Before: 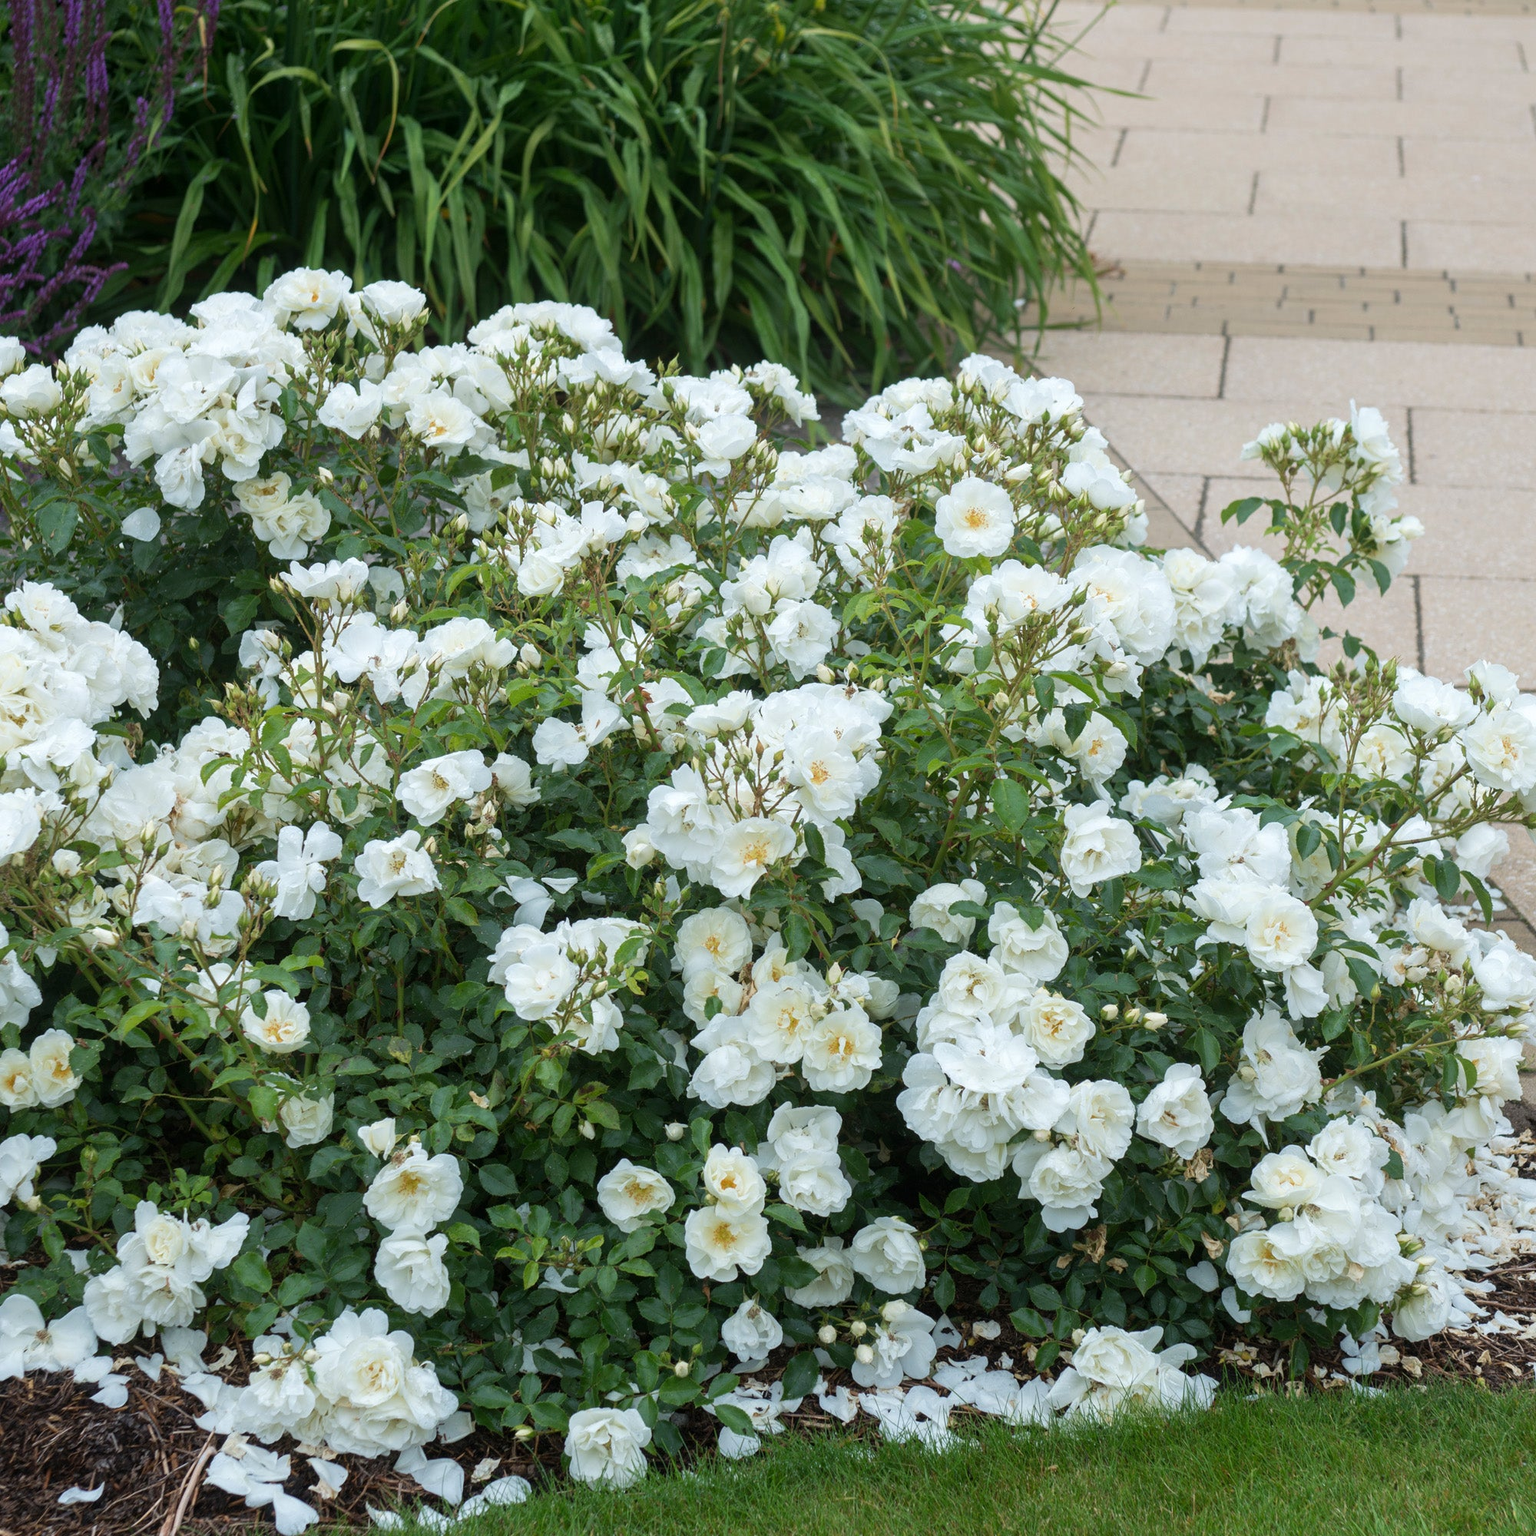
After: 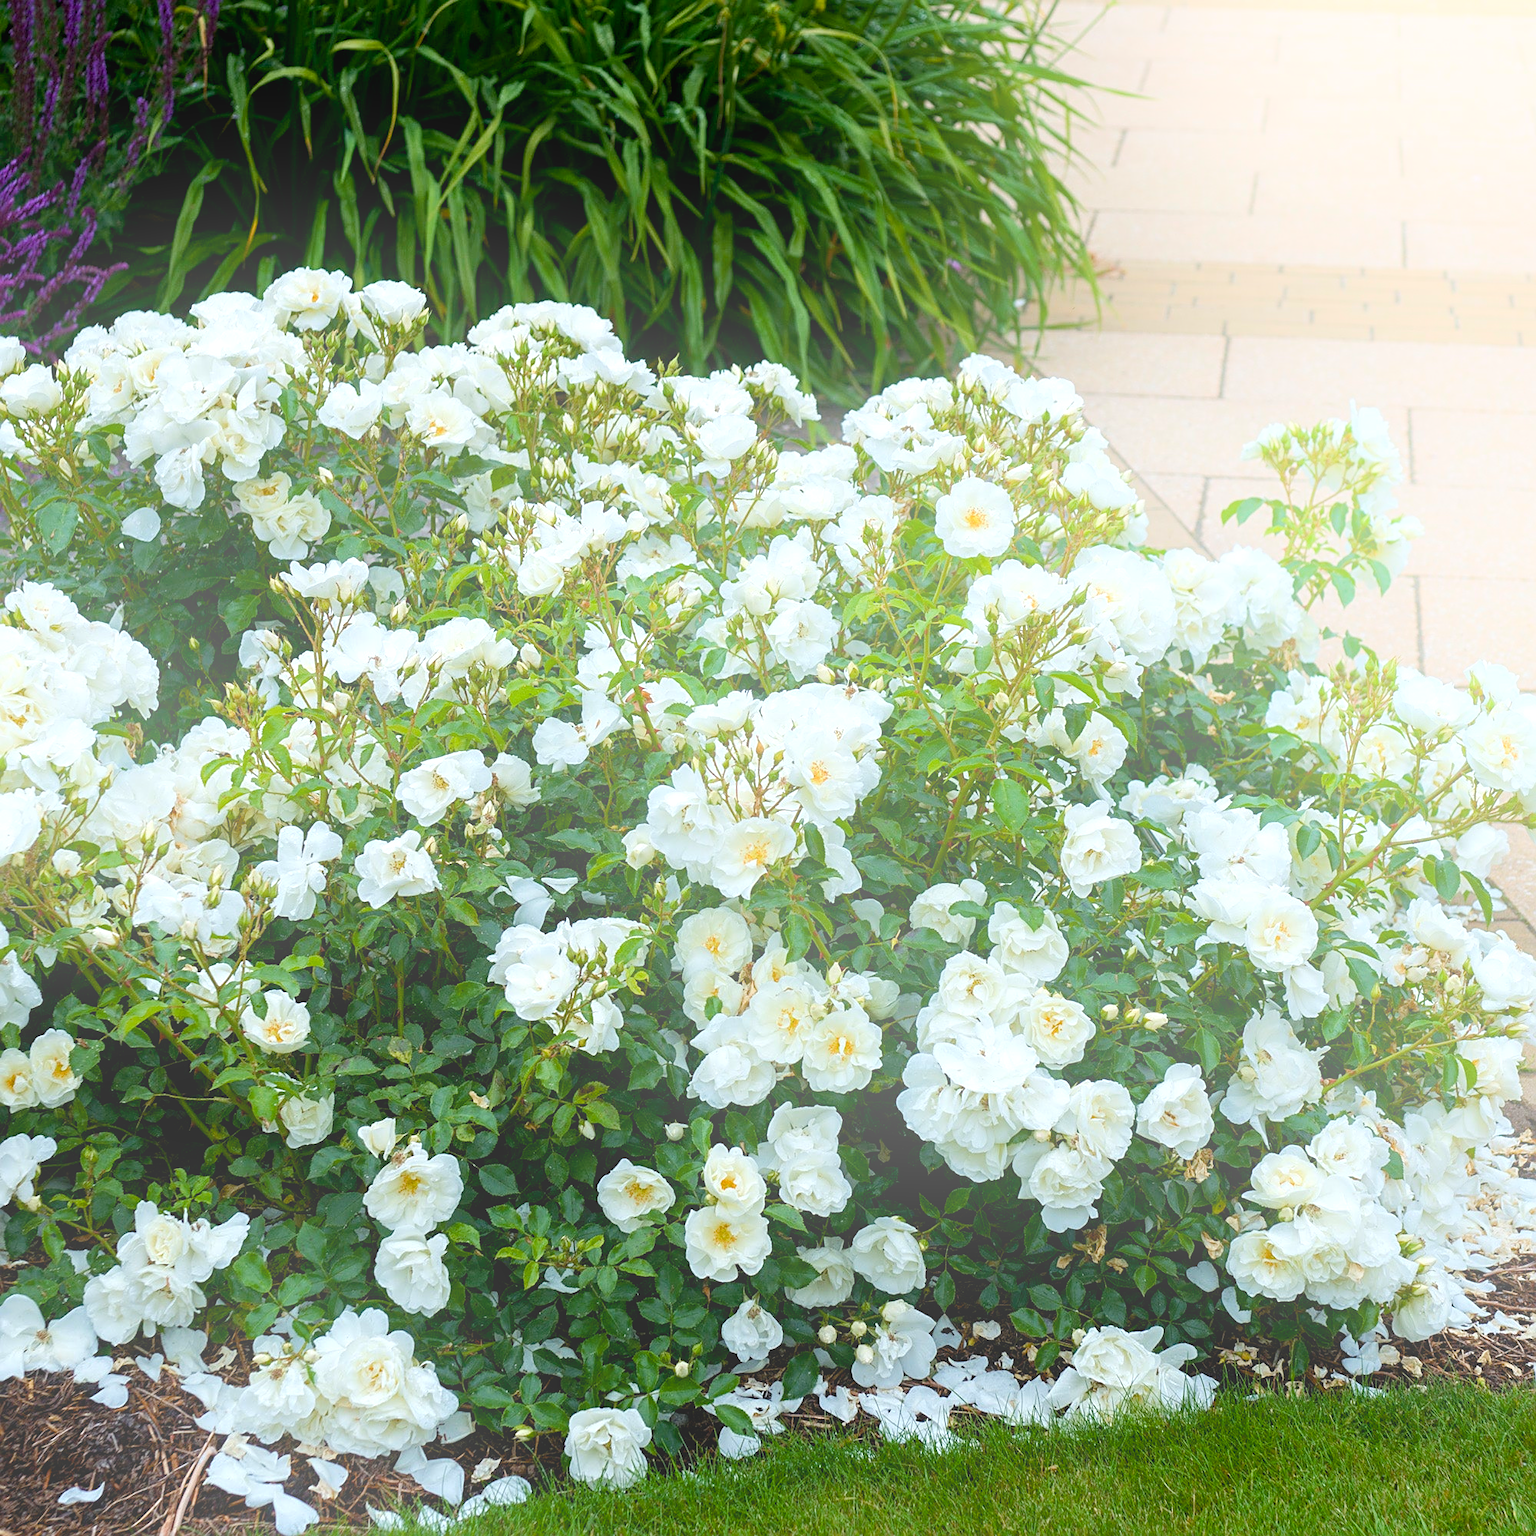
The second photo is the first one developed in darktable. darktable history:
bloom: size 40%
sharpen: on, module defaults
color balance rgb: global offset › luminance -0.51%, perceptual saturation grading › global saturation 27.53%, perceptual saturation grading › highlights -25%, perceptual saturation grading › shadows 25%, perceptual brilliance grading › highlights 6.62%, perceptual brilliance grading › mid-tones 17.07%, perceptual brilliance grading › shadows -5.23%
